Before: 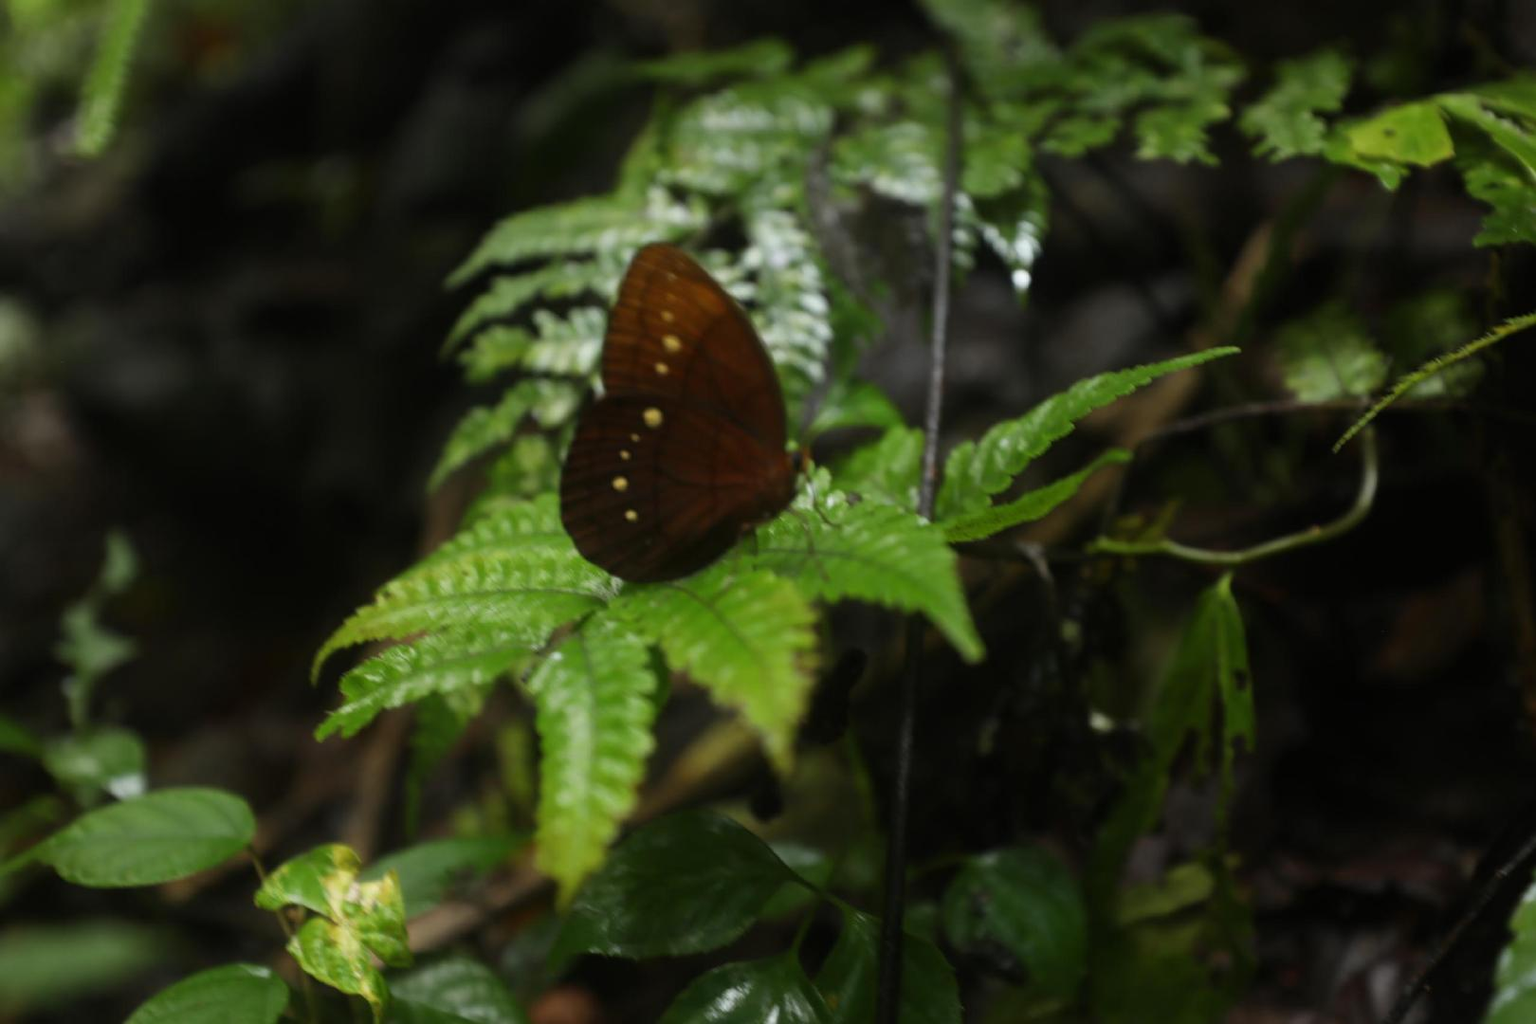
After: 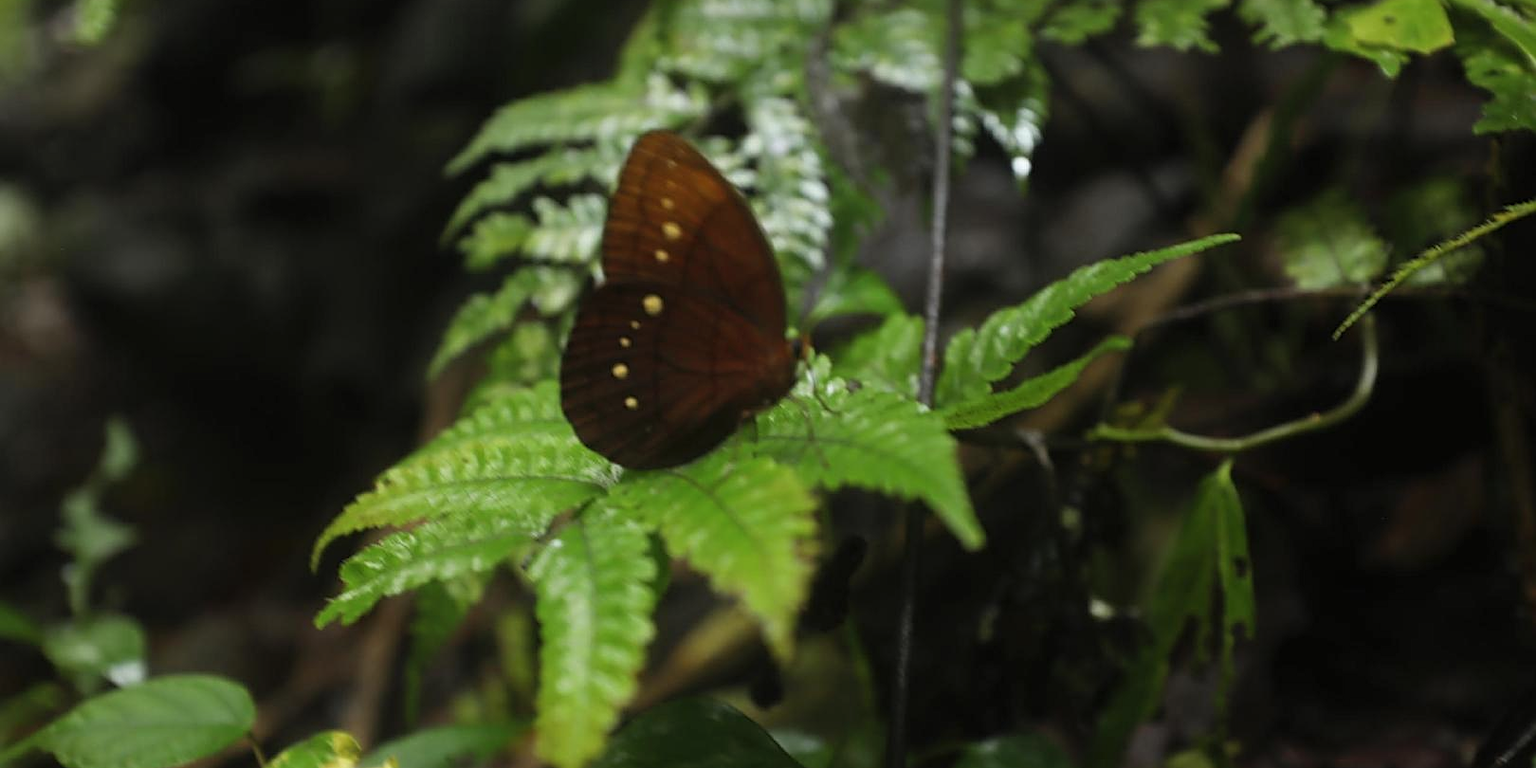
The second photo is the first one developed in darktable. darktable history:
contrast brightness saturation: contrast 0.05, brightness 0.06, saturation 0.01
crop: top 11.038%, bottom 13.962%
sharpen: on, module defaults
